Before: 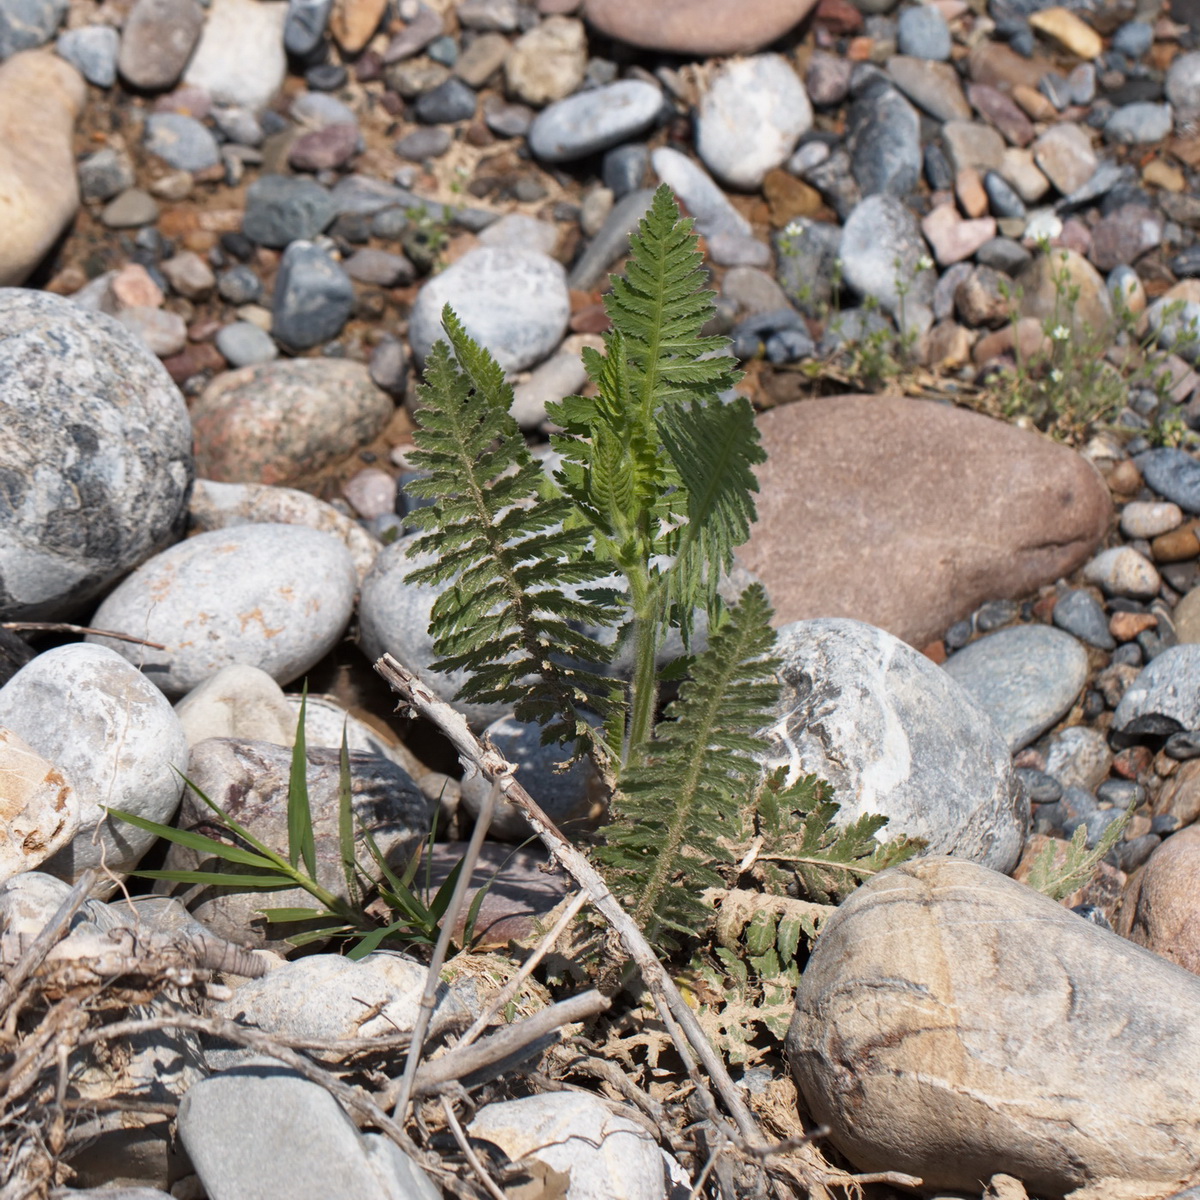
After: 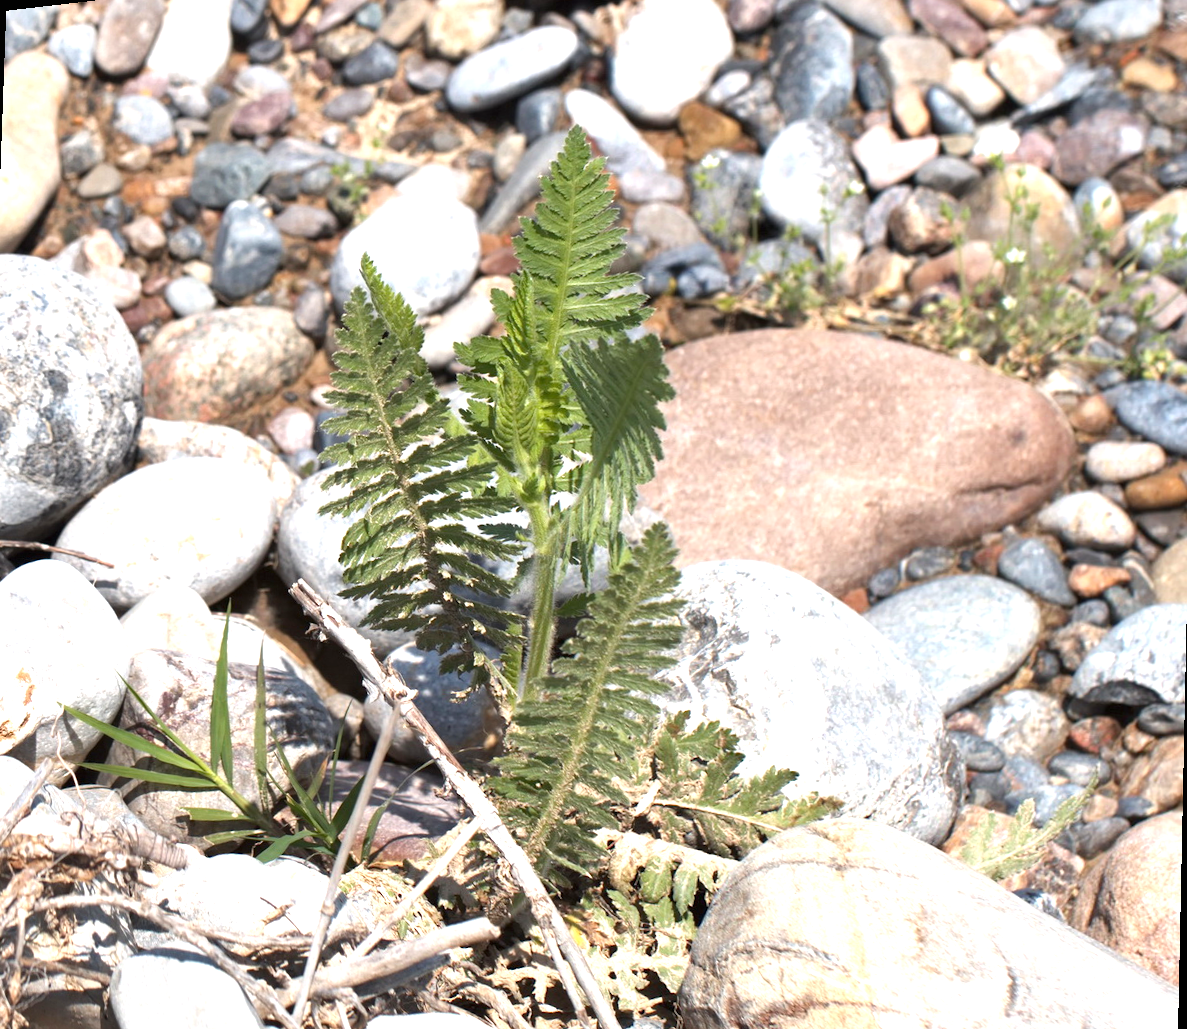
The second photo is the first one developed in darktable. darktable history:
exposure: black level correction 0, exposure 1.1 EV, compensate highlight preservation false
rotate and perspective: rotation 1.69°, lens shift (vertical) -0.023, lens shift (horizontal) -0.291, crop left 0.025, crop right 0.988, crop top 0.092, crop bottom 0.842
